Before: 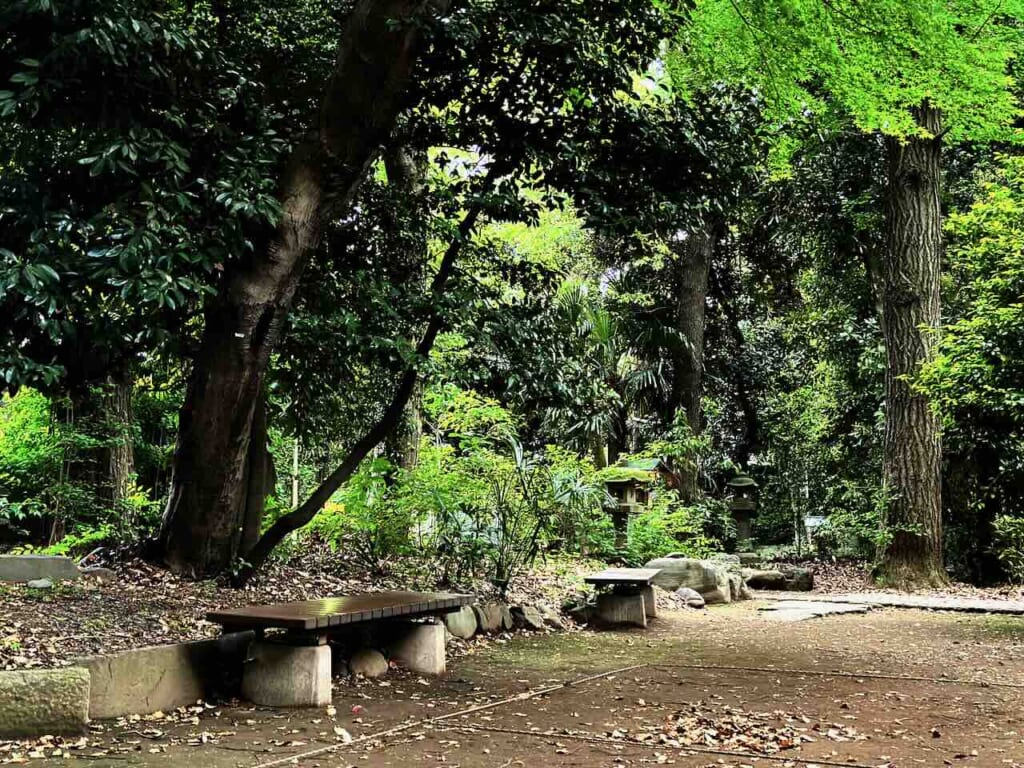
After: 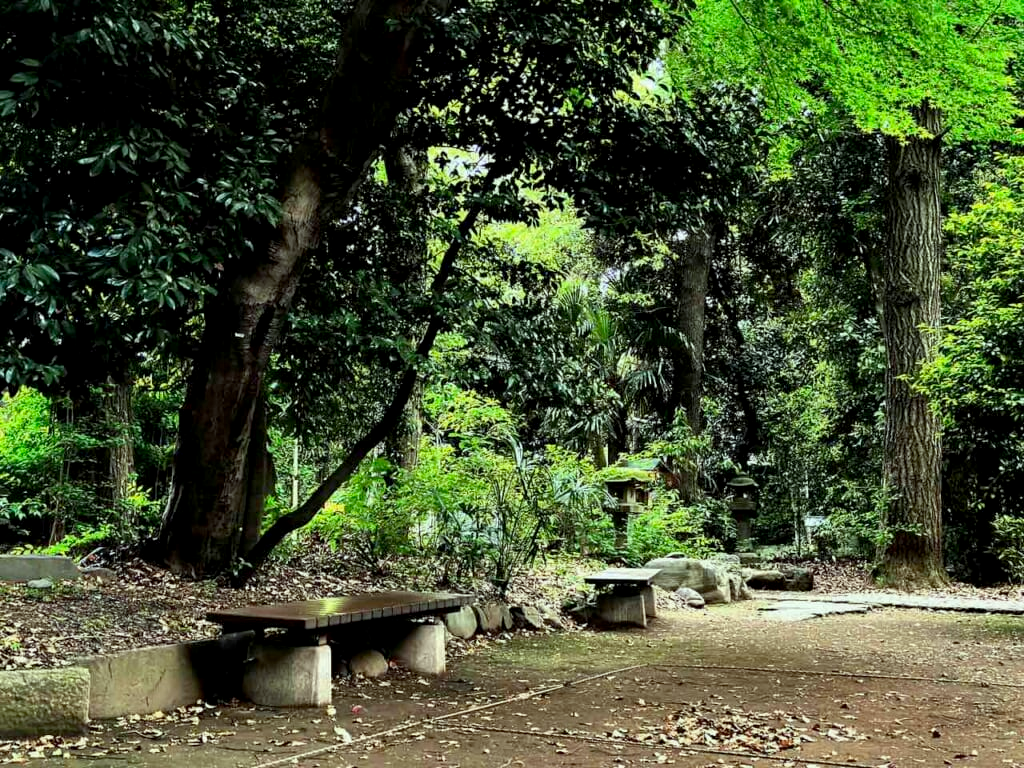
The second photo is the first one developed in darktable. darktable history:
color correction: highlights a* -6.59, highlights b* 0.749
